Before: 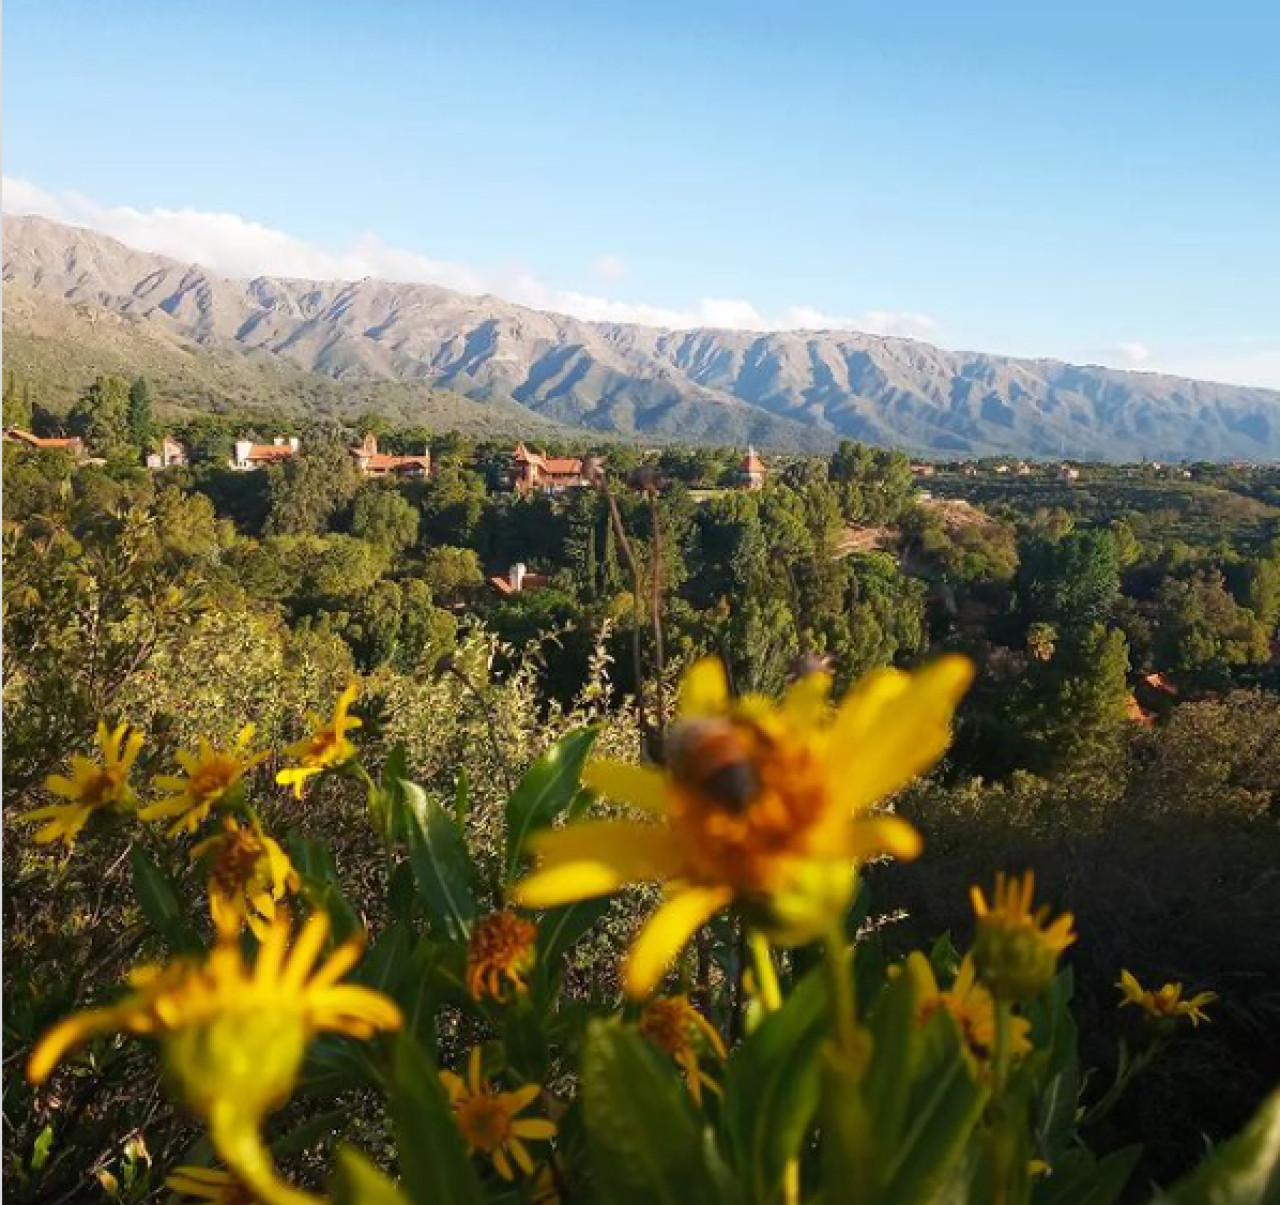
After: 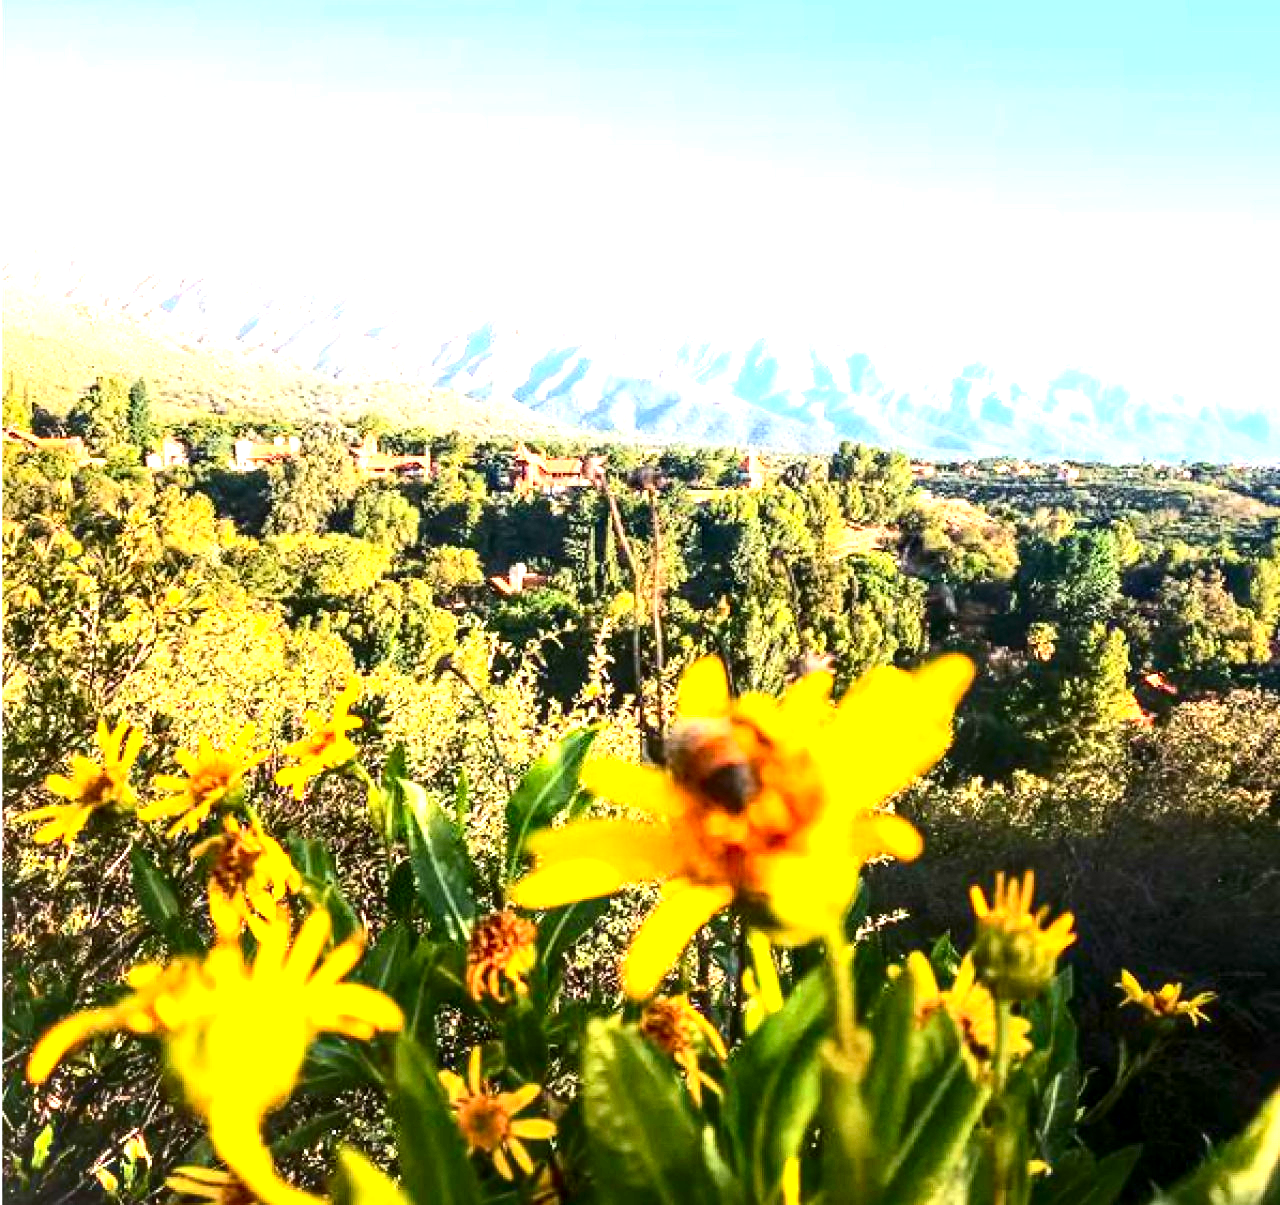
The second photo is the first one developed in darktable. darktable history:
exposure: black level correction 0, exposure 2.087 EV, compensate exposure bias true, compensate highlight preservation false
local contrast: detail 150%
contrast brightness saturation: contrast 0.328, brightness -0.068, saturation 0.167
